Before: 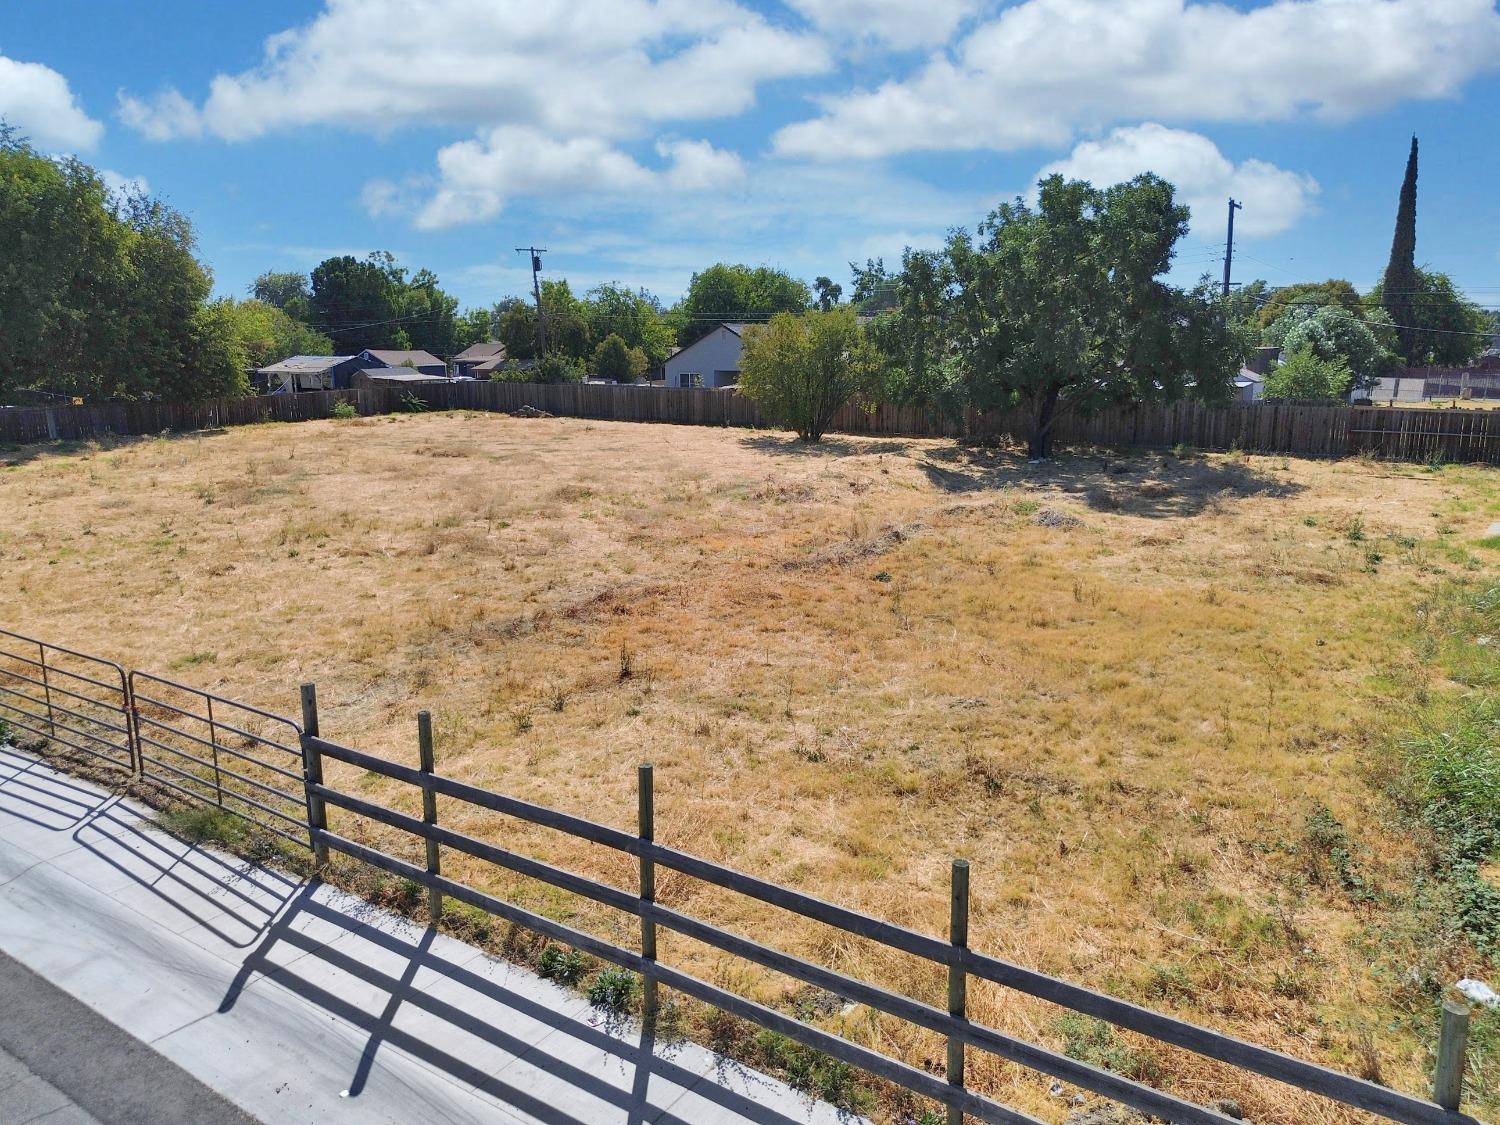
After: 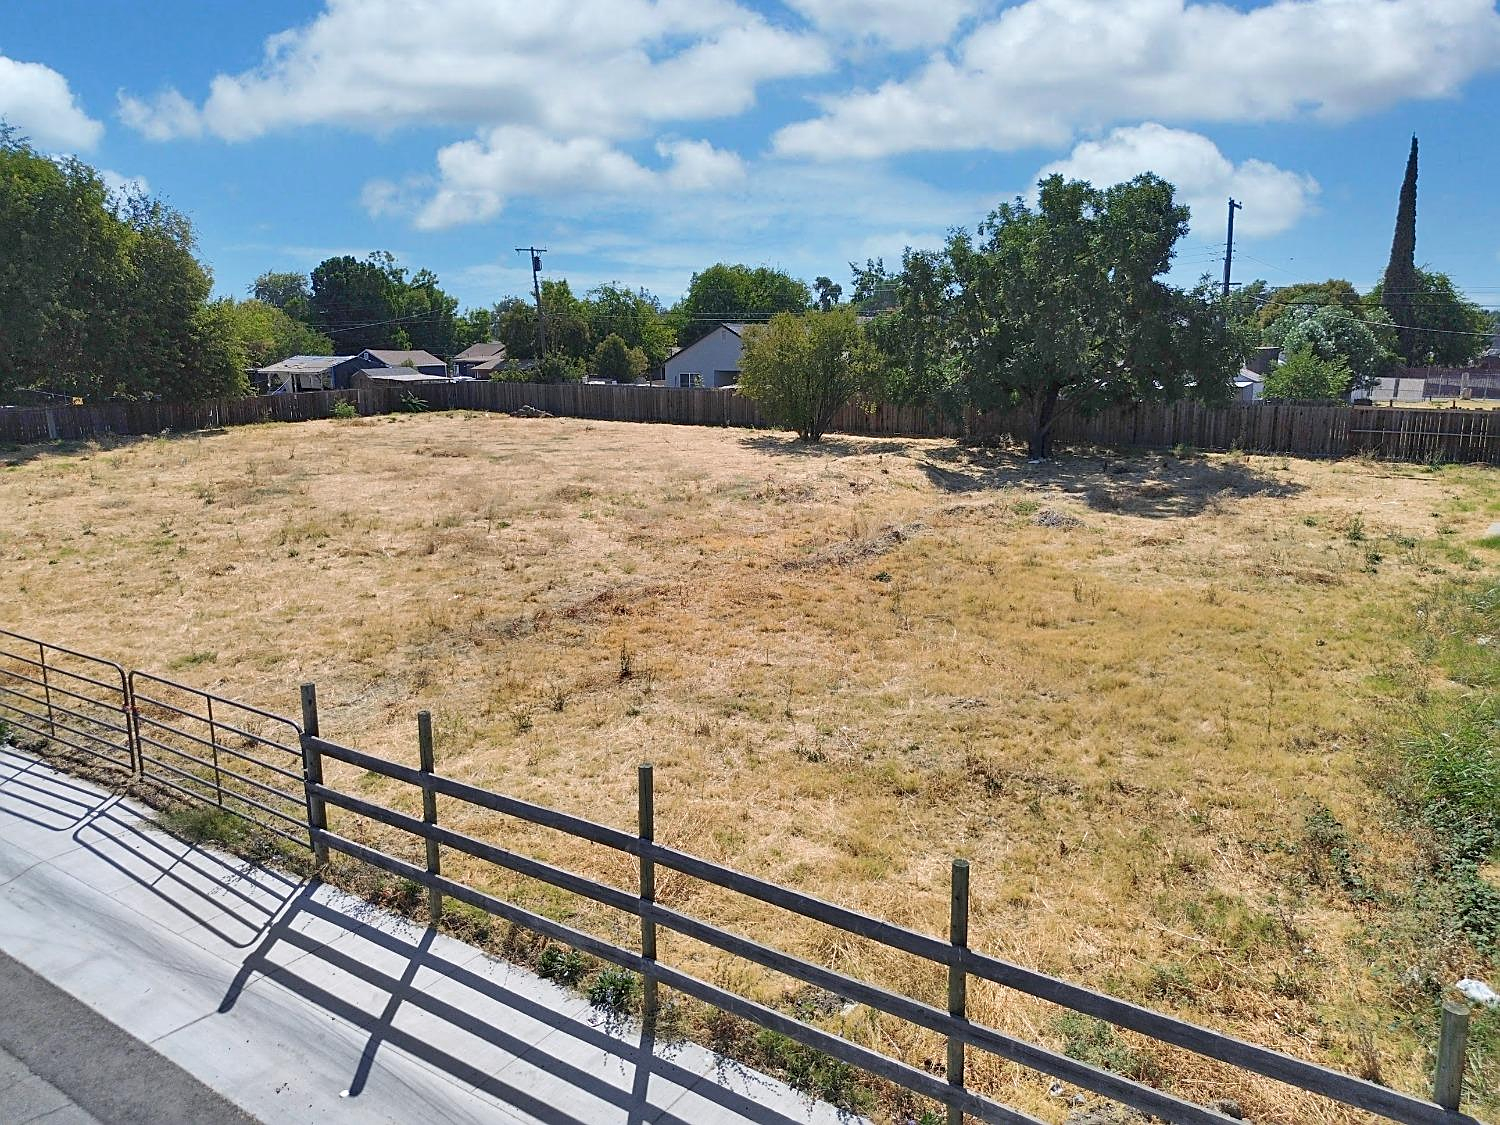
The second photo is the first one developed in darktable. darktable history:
color zones: curves: ch0 [(0, 0.558) (0.143, 0.548) (0.286, 0.447) (0.429, 0.259) (0.571, 0.5) (0.714, 0.5) (0.857, 0.593) (1, 0.558)]; ch1 [(0, 0.543) (0.01, 0.544) (0.12, 0.492) (0.248, 0.458) (0.5, 0.534) (0.748, 0.5) (0.99, 0.469) (1, 0.543)]; ch2 [(0, 0.507) (0.143, 0.522) (0.286, 0.505) (0.429, 0.5) (0.571, 0.5) (0.714, 0.5) (0.857, 0.5) (1, 0.507)]
sharpen: on, module defaults
